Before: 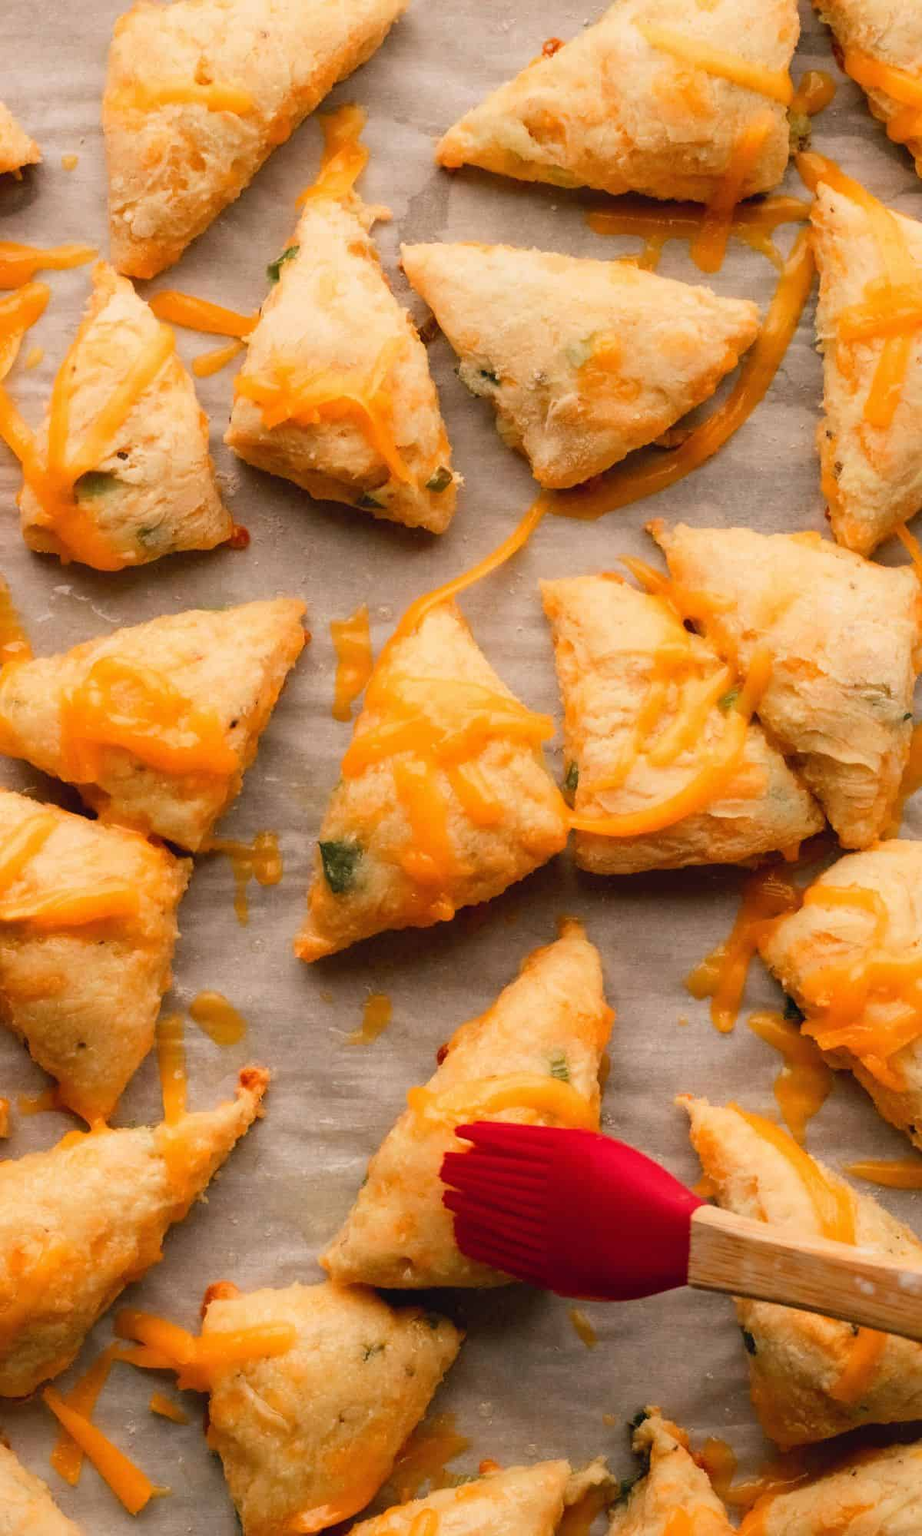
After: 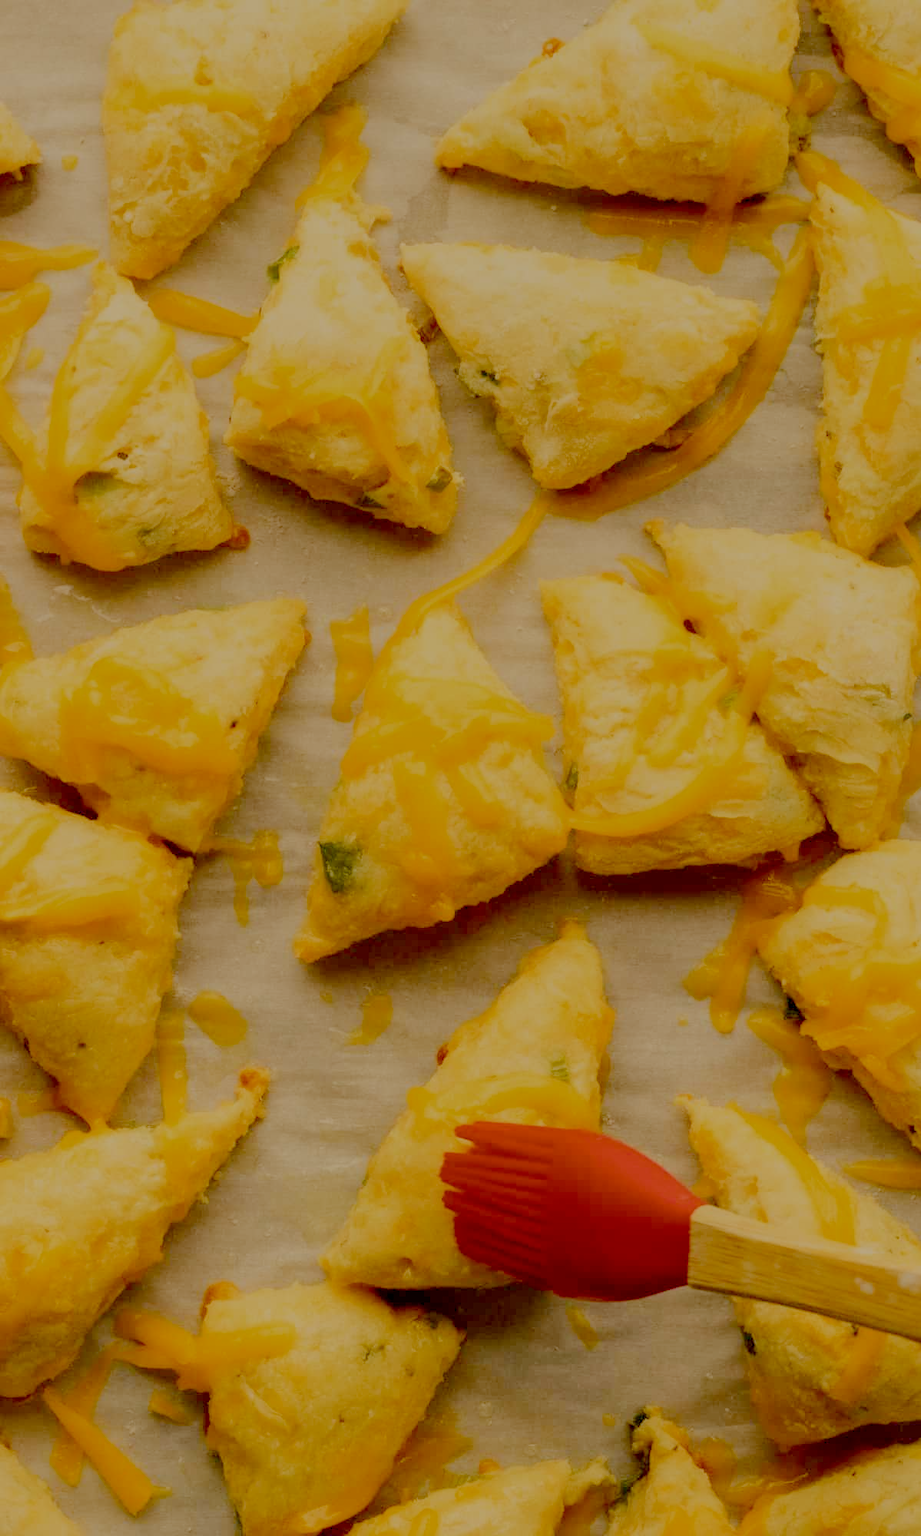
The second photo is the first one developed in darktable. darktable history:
local contrast: on, module defaults
color balance rgb: perceptual saturation grading › global saturation 25%, perceptual brilliance grading › mid-tones 10%, perceptual brilliance grading › shadows 15%, global vibrance 20%
filmic rgb: white relative exposure 8 EV, threshold 3 EV, structure ↔ texture 100%, target black luminance 0%, hardness 2.44, latitude 76.53%, contrast 0.562, shadows ↔ highlights balance 0%, preserve chrominance no, color science v4 (2020), iterations of high-quality reconstruction 10, type of noise poissonian, enable highlight reconstruction true
white balance: red 1.08, blue 0.791
